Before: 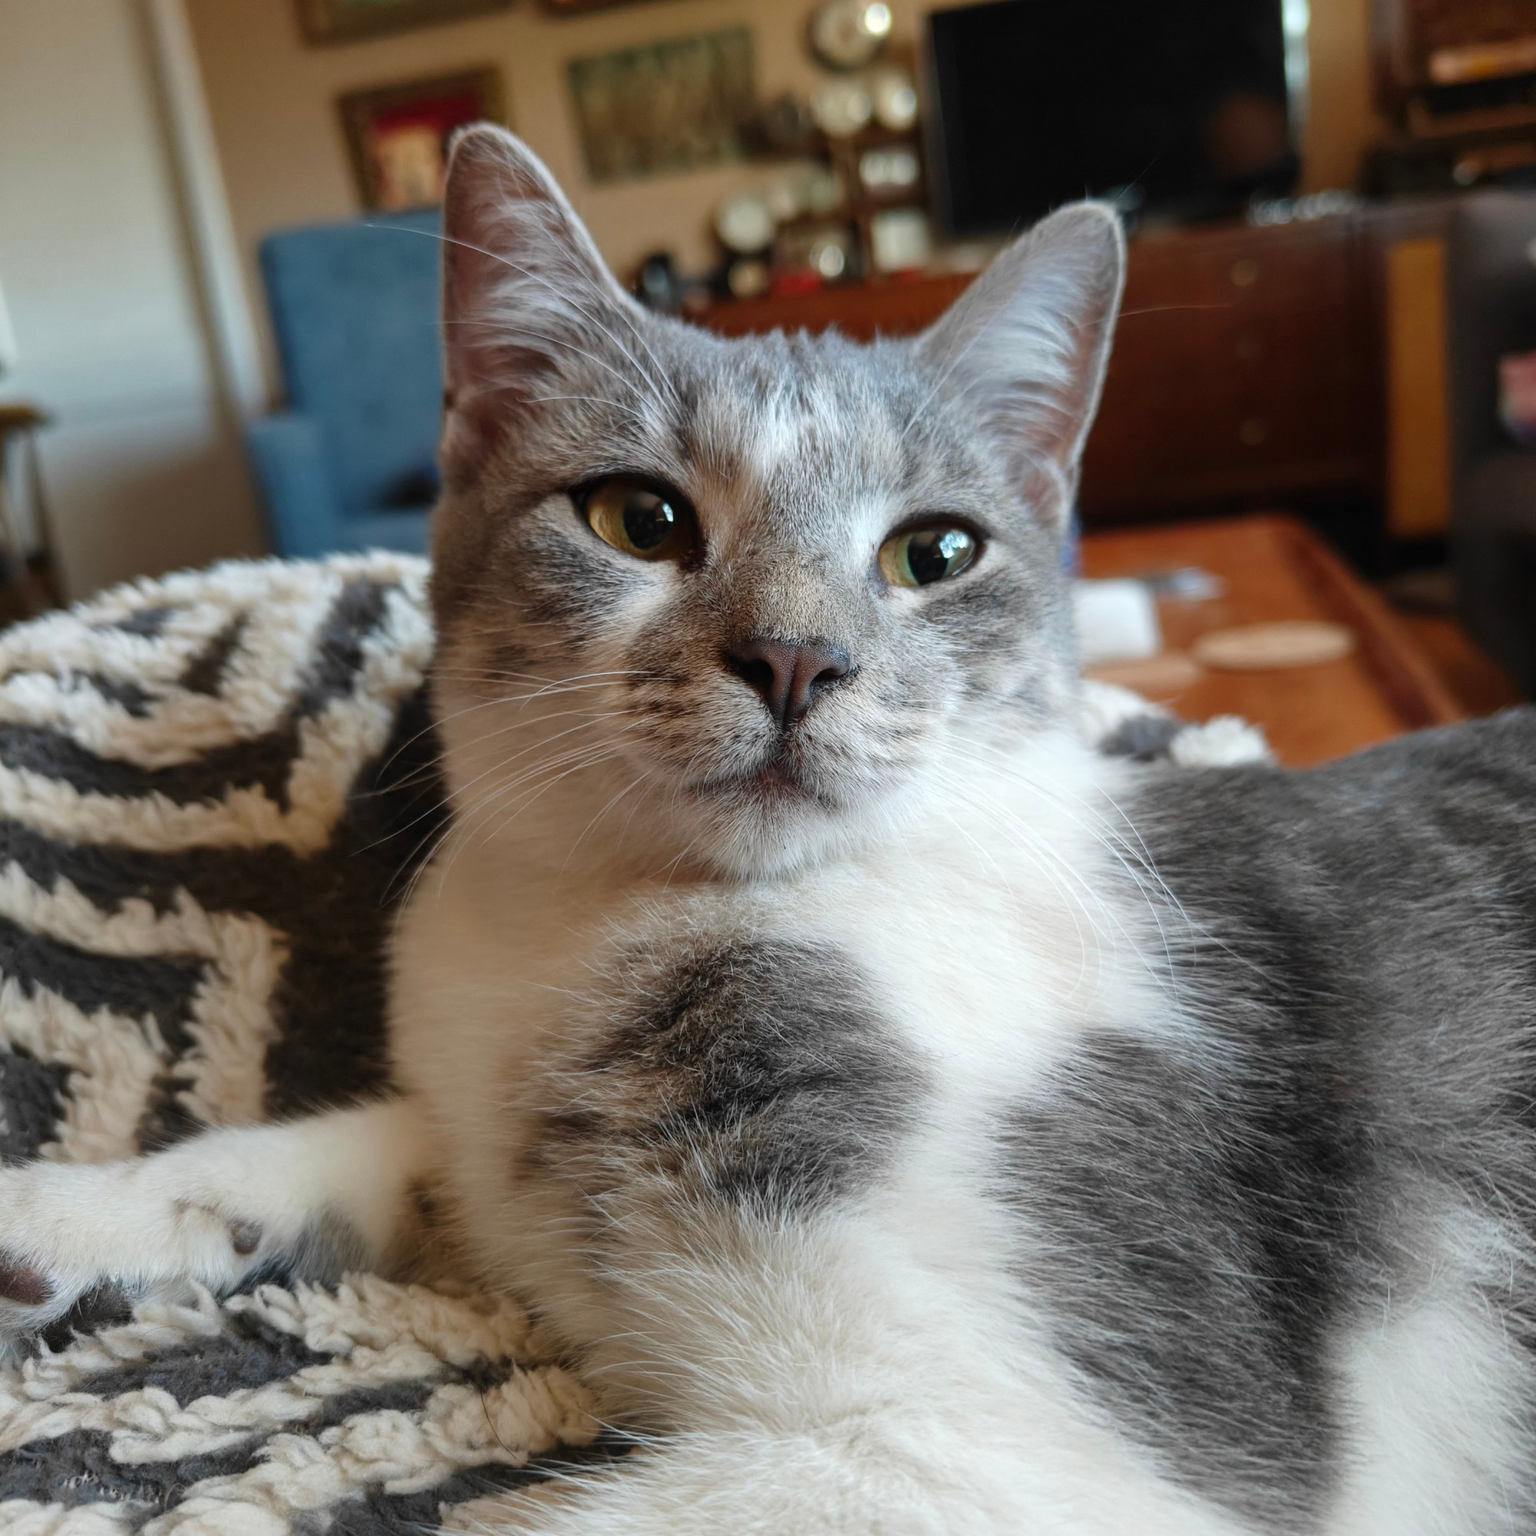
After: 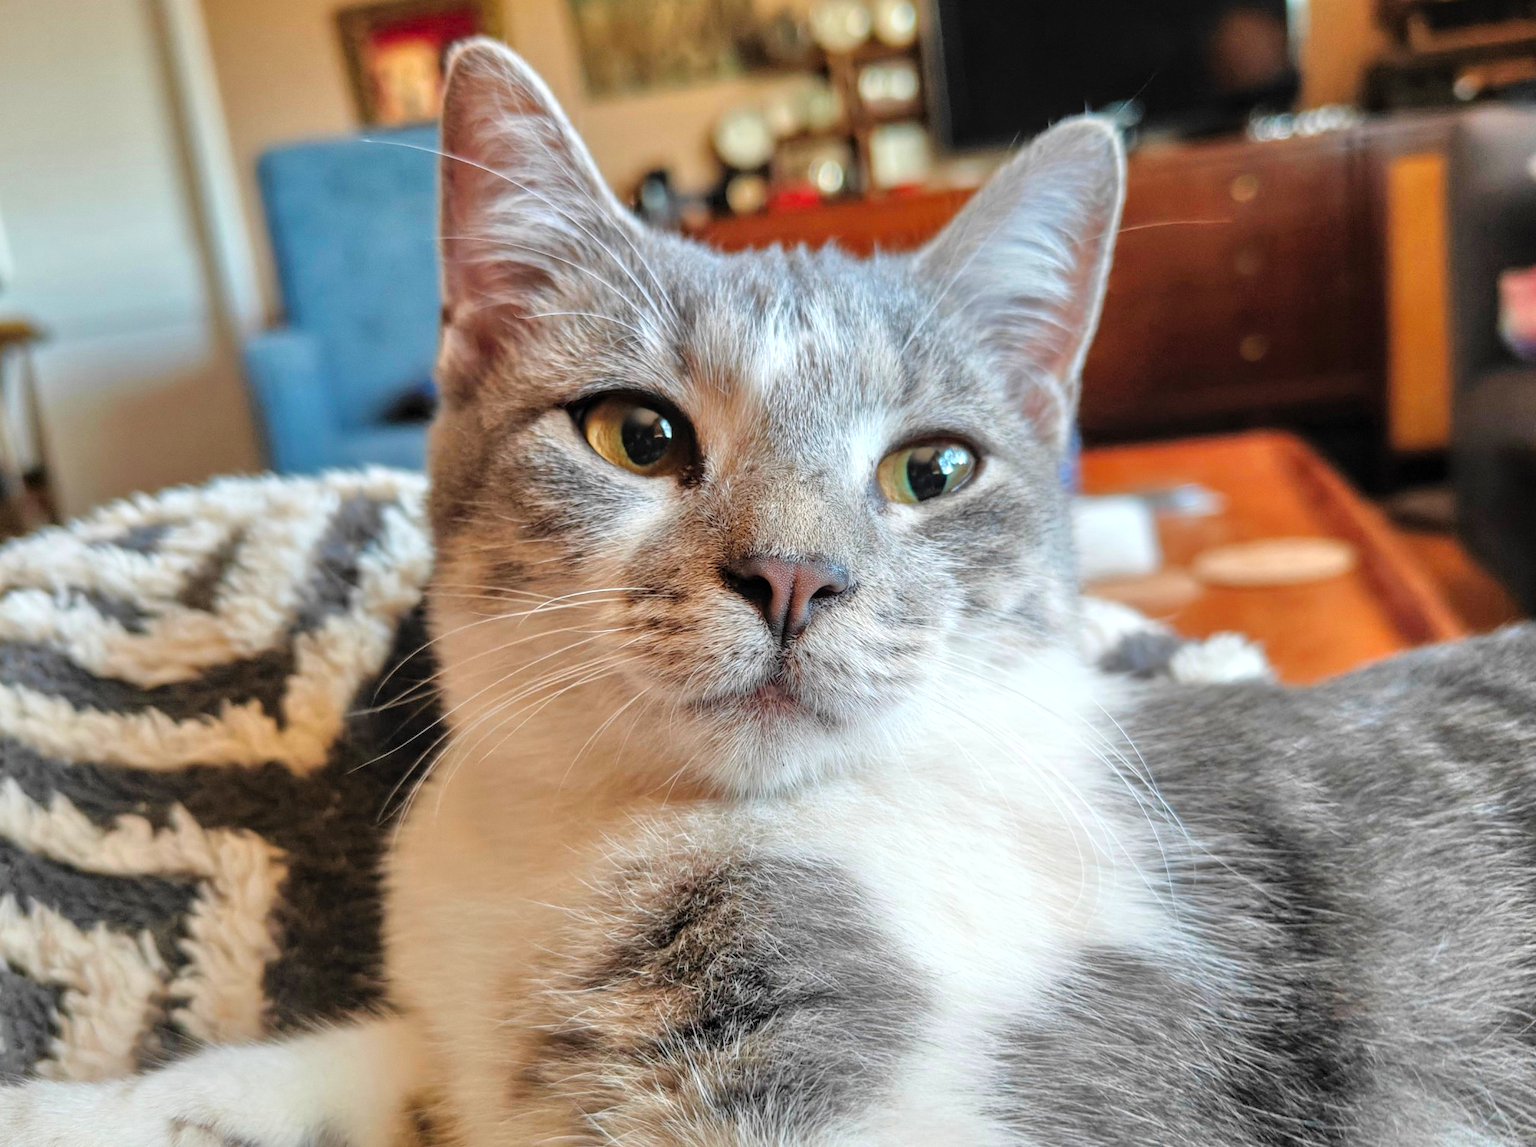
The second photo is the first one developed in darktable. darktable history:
crop: left 0.296%, top 5.555%, bottom 19.897%
local contrast: on, module defaults
contrast brightness saturation: brightness 0.09, saturation 0.193
tone equalizer: -7 EV 0.159 EV, -6 EV 0.629 EV, -5 EV 1.15 EV, -4 EV 1.36 EV, -3 EV 1.17 EV, -2 EV 0.6 EV, -1 EV 0.165 EV, mask exposure compensation -0.497 EV
